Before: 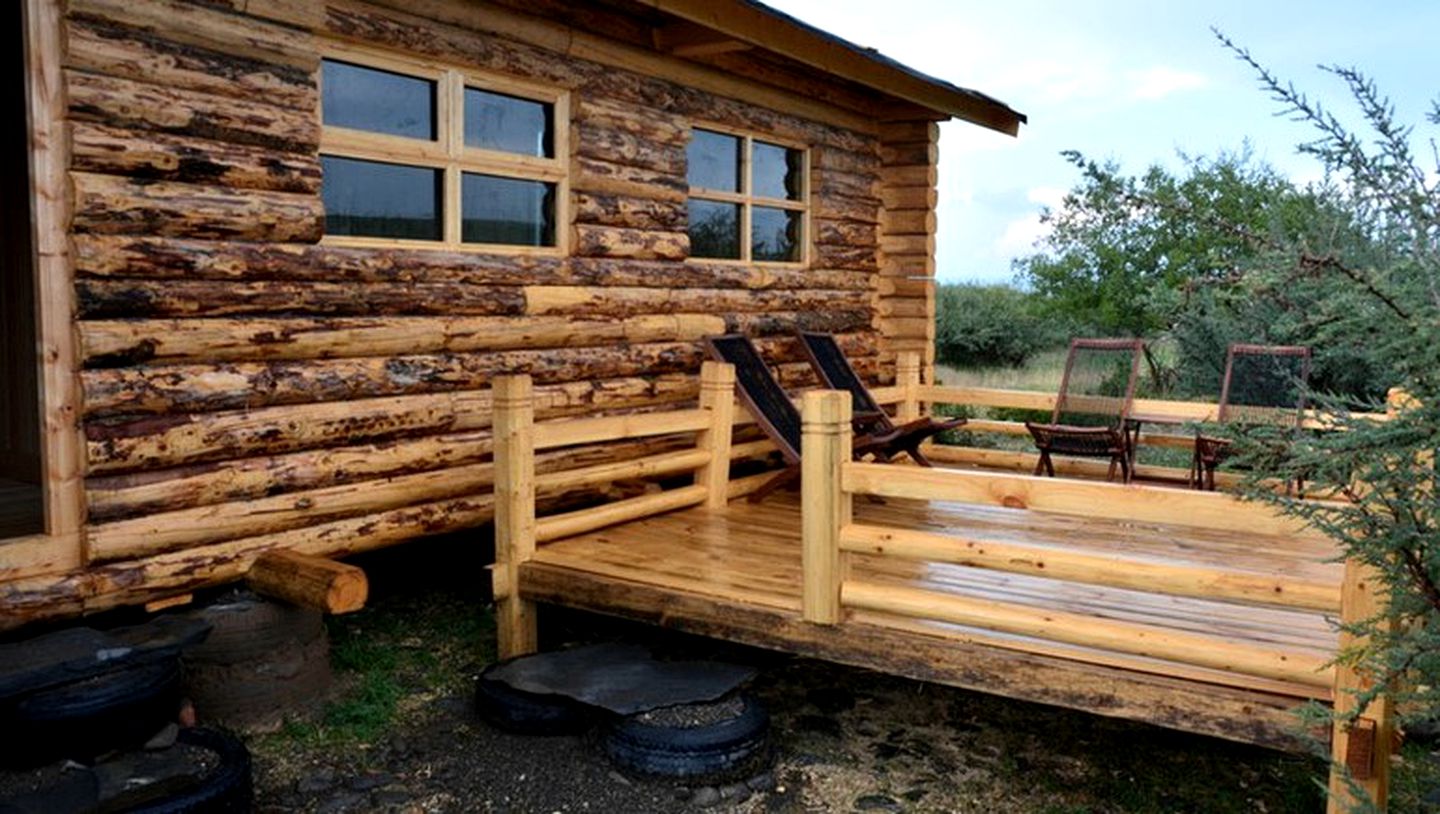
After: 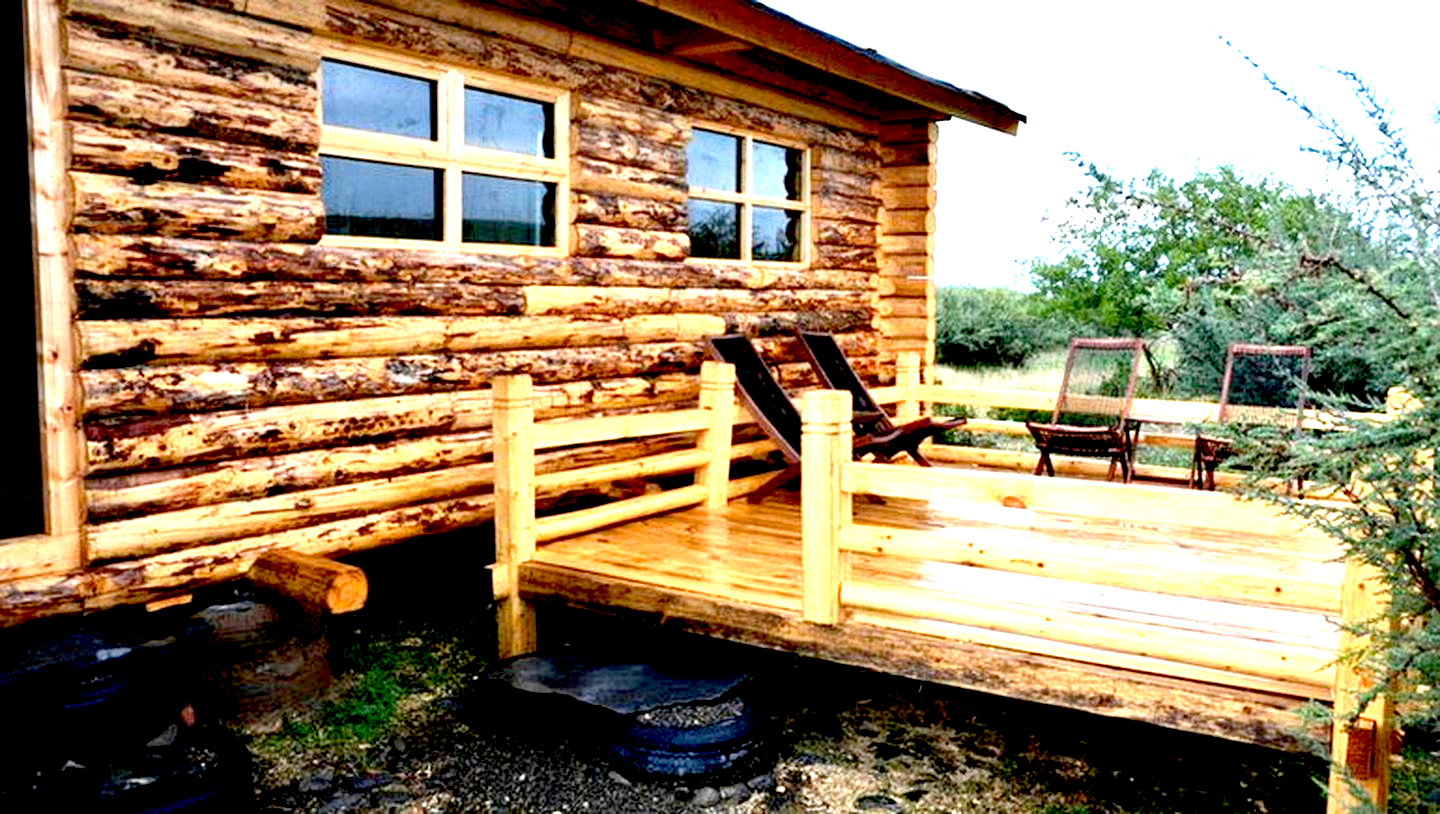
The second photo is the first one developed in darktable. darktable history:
exposure: black level correction 0.014, exposure 1.786 EV, compensate exposure bias true, compensate highlight preservation false
